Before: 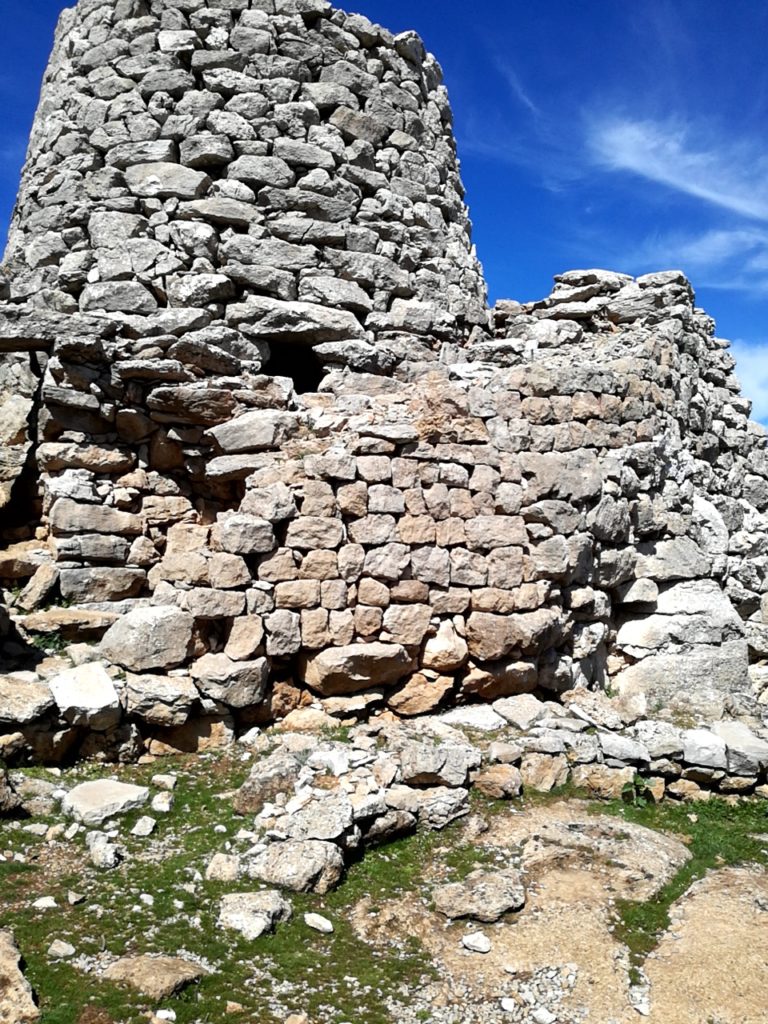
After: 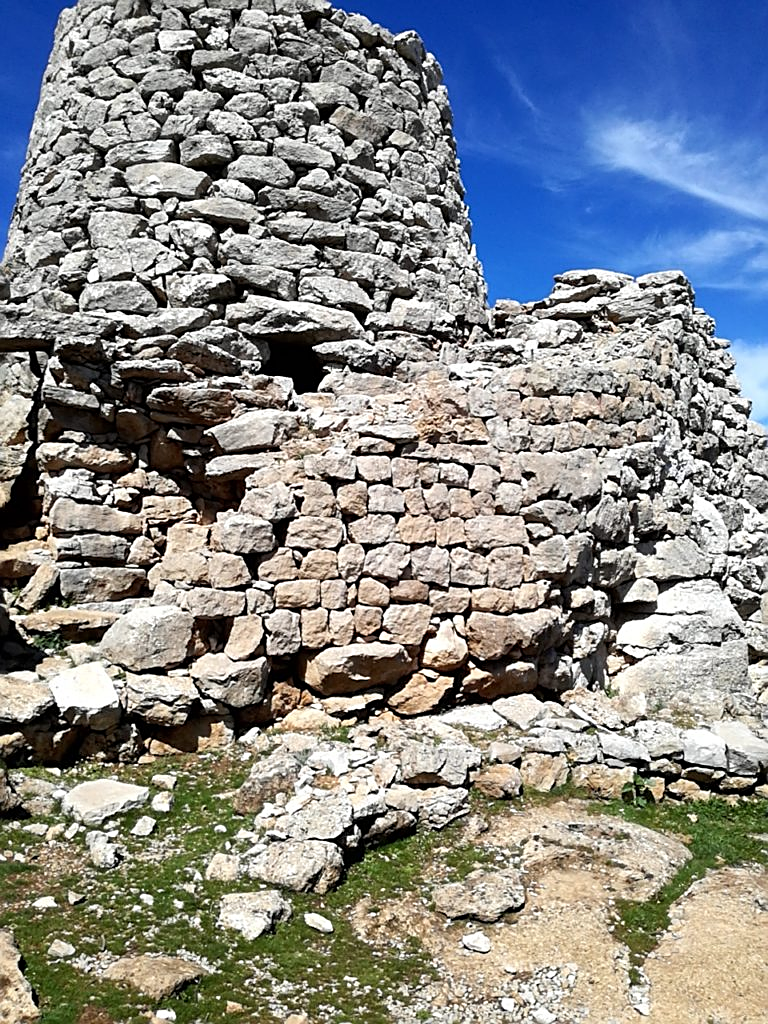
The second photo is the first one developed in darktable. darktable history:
base curve: curves: ch0 [(0, 0) (0.283, 0.295) (1, 1)], preserve colors none
sharpen: on, module defaults
